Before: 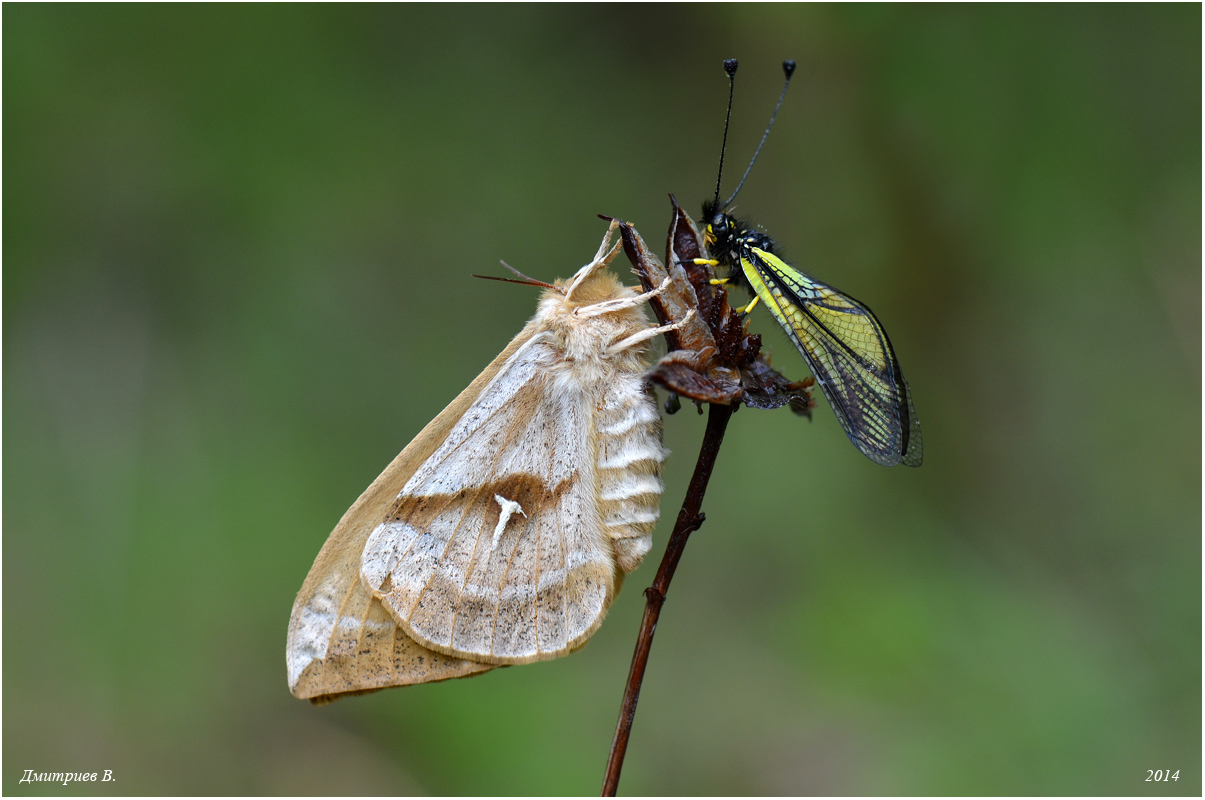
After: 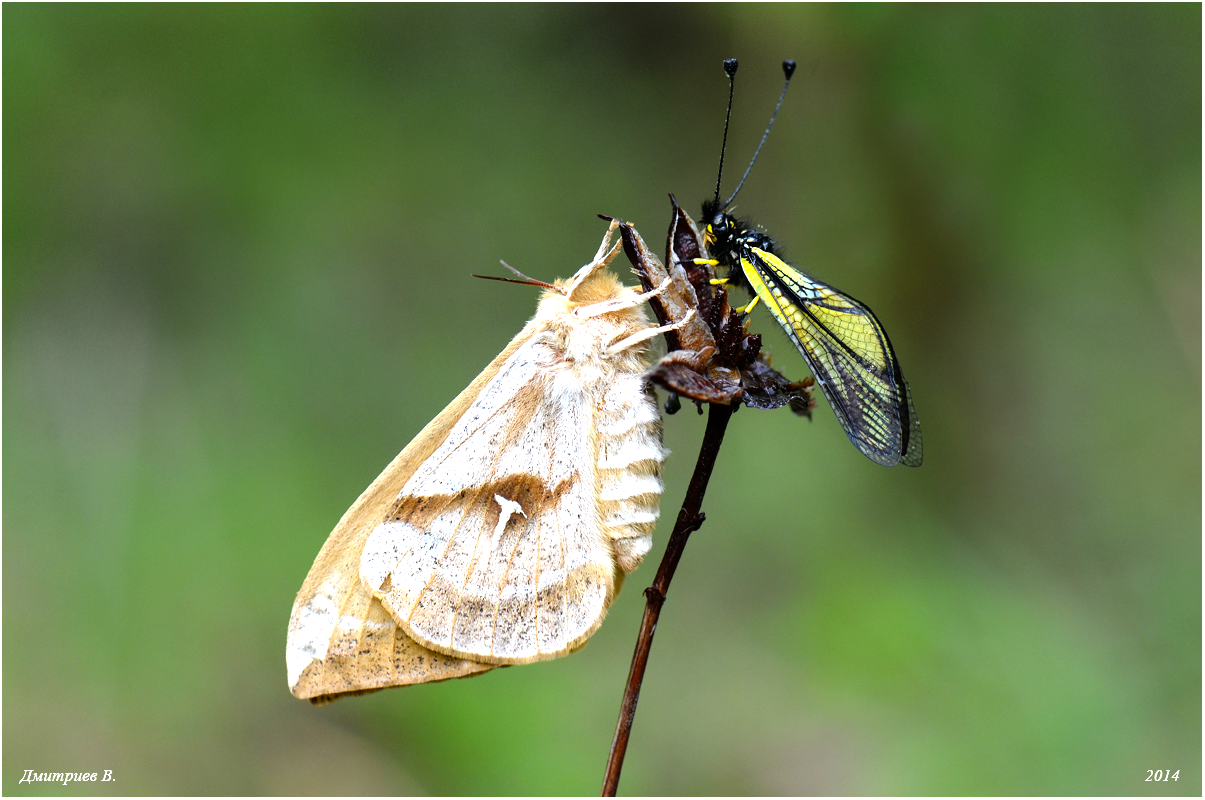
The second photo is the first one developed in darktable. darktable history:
color balance rgb: perceptual saturation grading › global saturation 9.941%
tone equalizer: -8 EV -1.09 EV, -7 EV -1.03 EV, -6 EV -0.895 EV, -5 EV -0.608 EV, -3 EV 0.544 EV, -2 EV 0.837 EV, -1 EV 0.987 EV, +0 EV 1.05 EV
